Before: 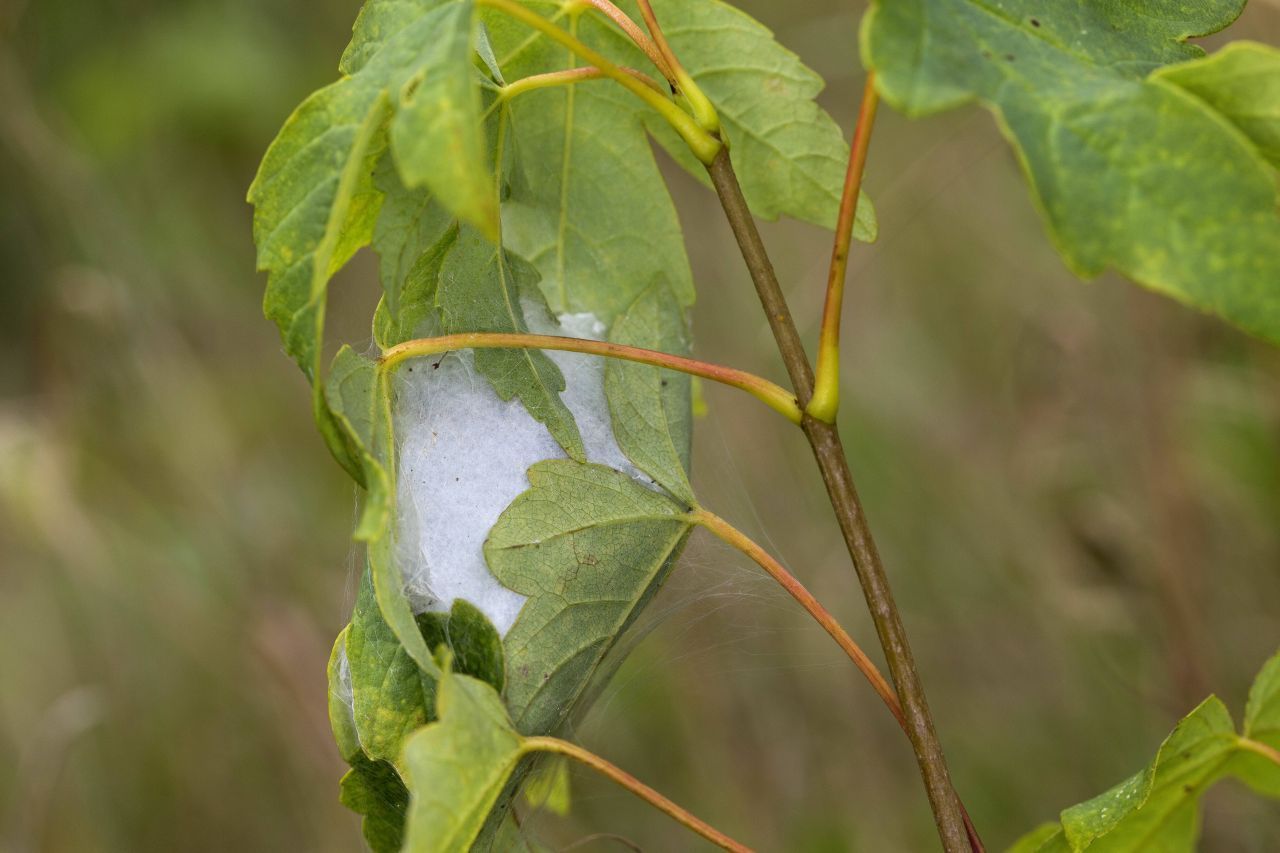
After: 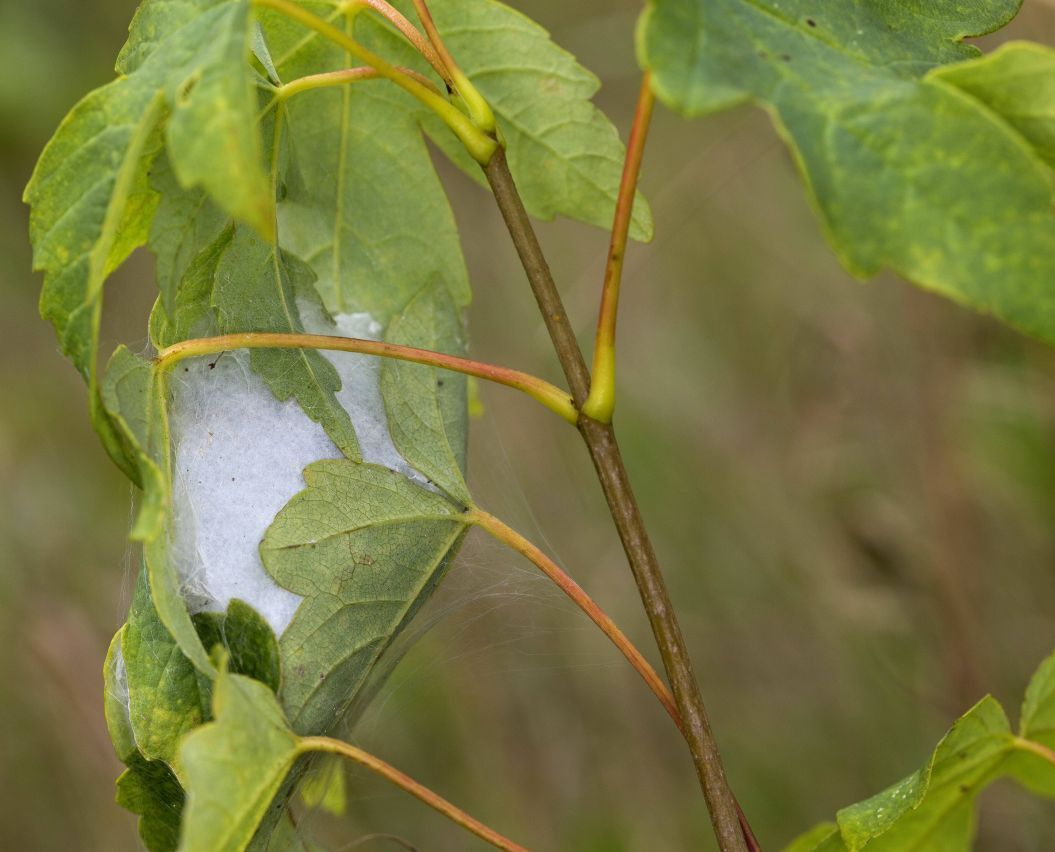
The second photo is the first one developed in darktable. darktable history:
crop: left 17.527%, bottom 0.024%
